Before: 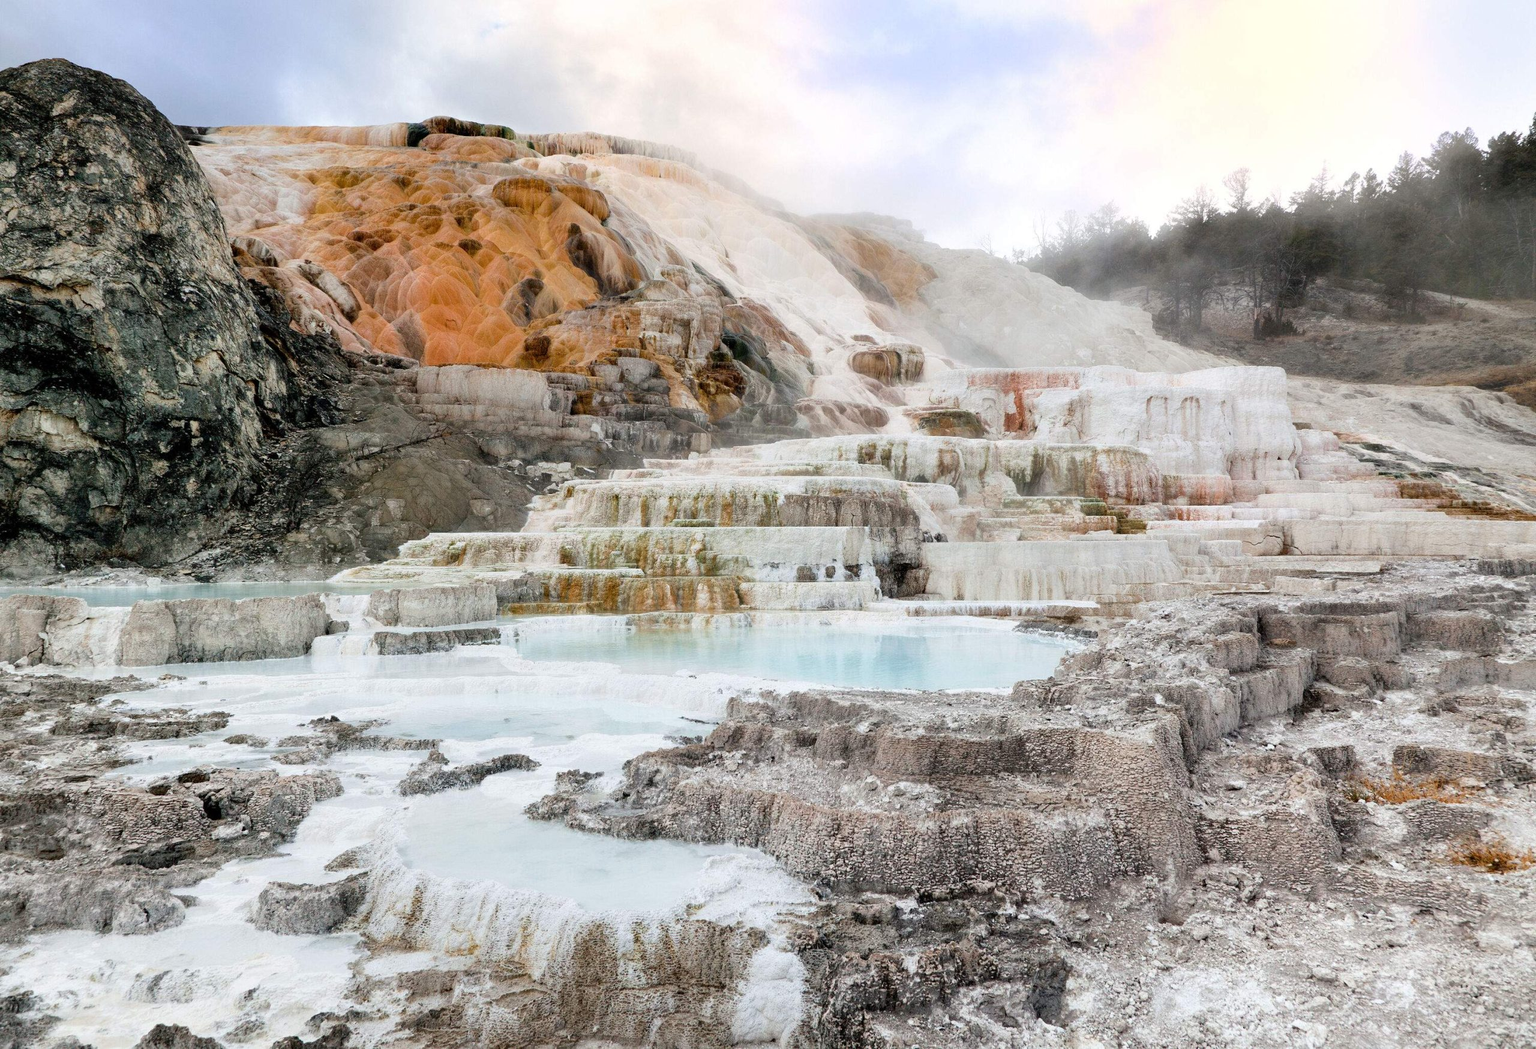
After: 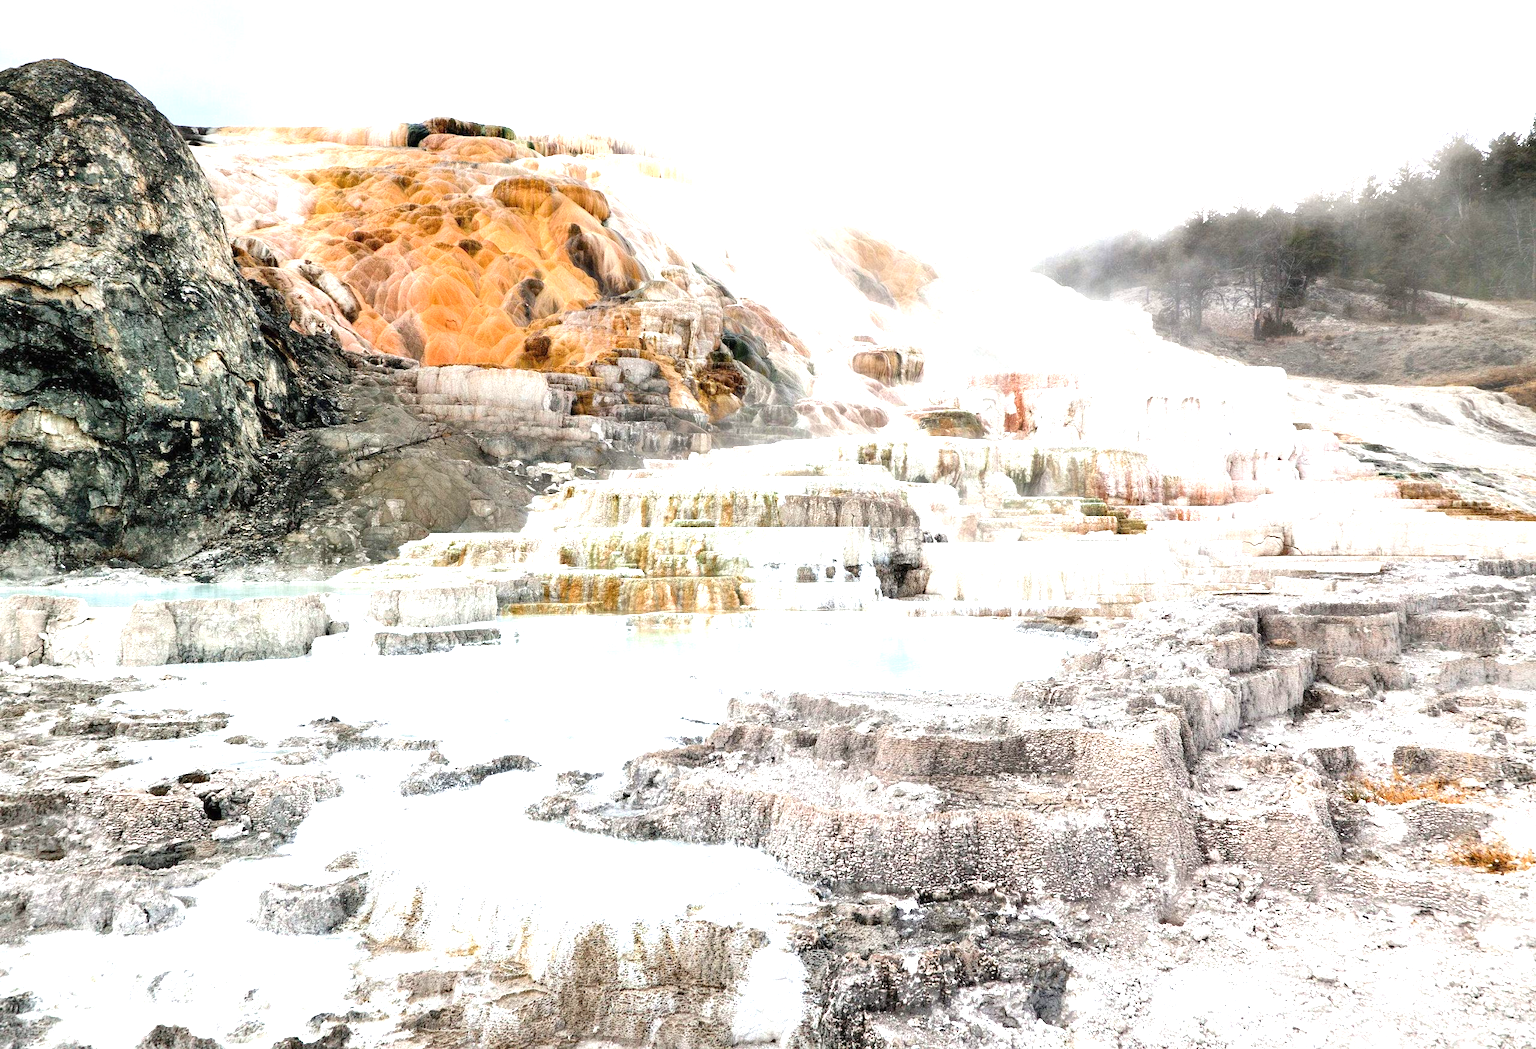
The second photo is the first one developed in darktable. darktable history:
sharpen: radius 2.92, amount 0.852, threshold 47.169
exposure: black level correction 0, exposure 1.2 EV, compensate highlight preservation false
